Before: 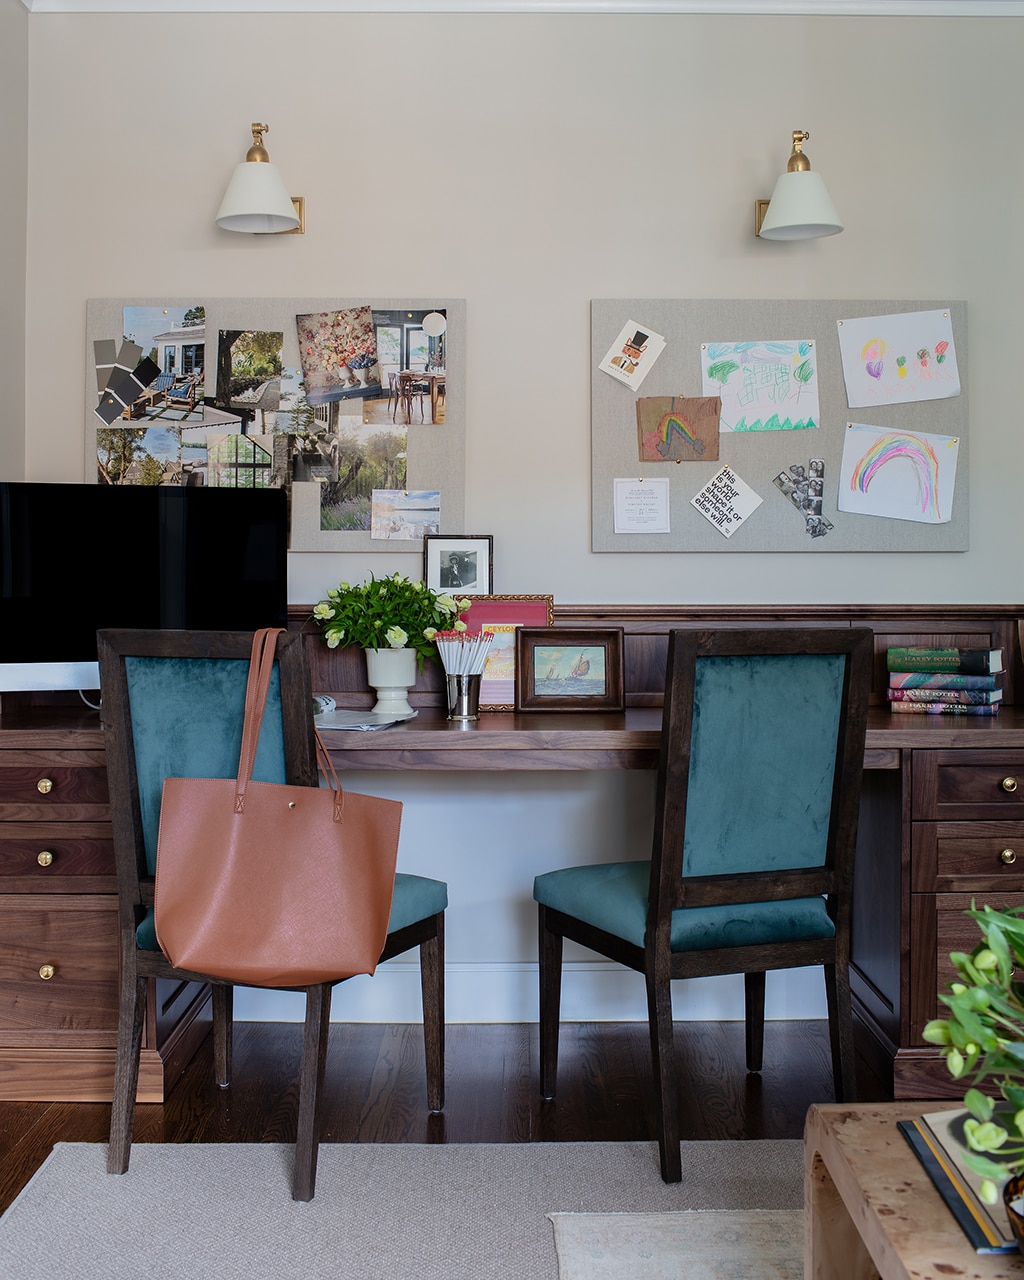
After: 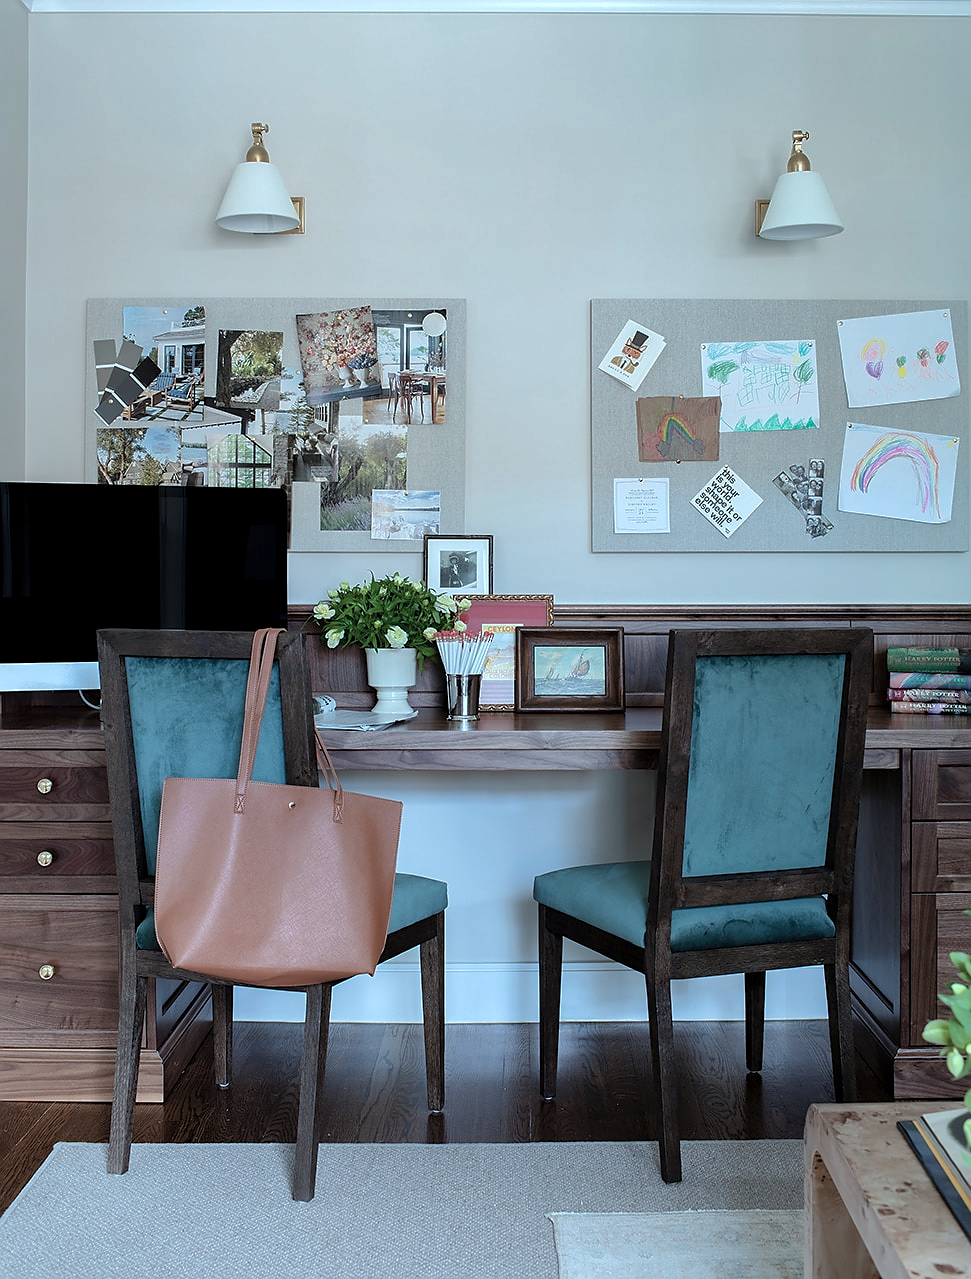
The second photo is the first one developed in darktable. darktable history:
exposure: black level correction 0.001, exposure 0.5 EV, compensate exposure bias true, compensate highlight preservation false
crop and rotate: right 5.167%
color correction: highlights a* -12.64, highlights b* -18.1, saturation 0.7
shadows and highlights: shadows 30
sharpen: radius 0.969, amount 0.604
